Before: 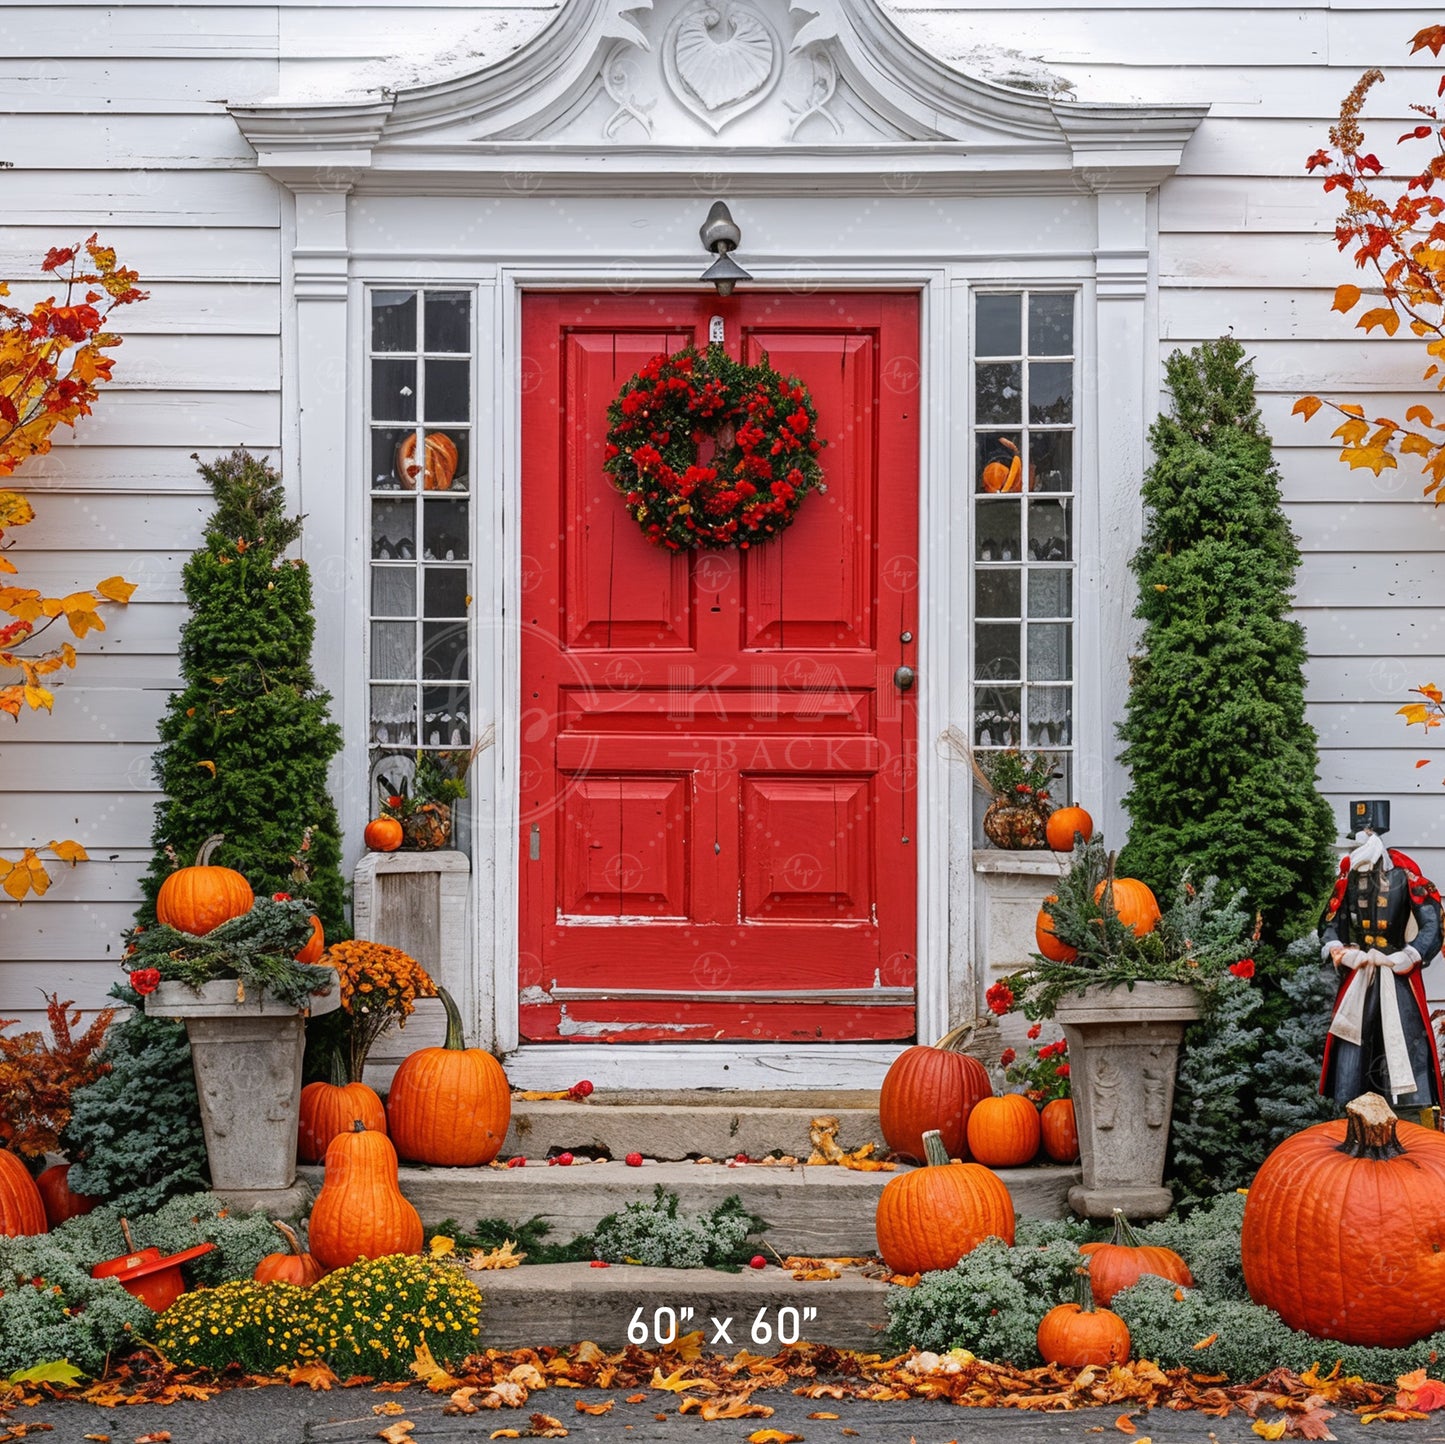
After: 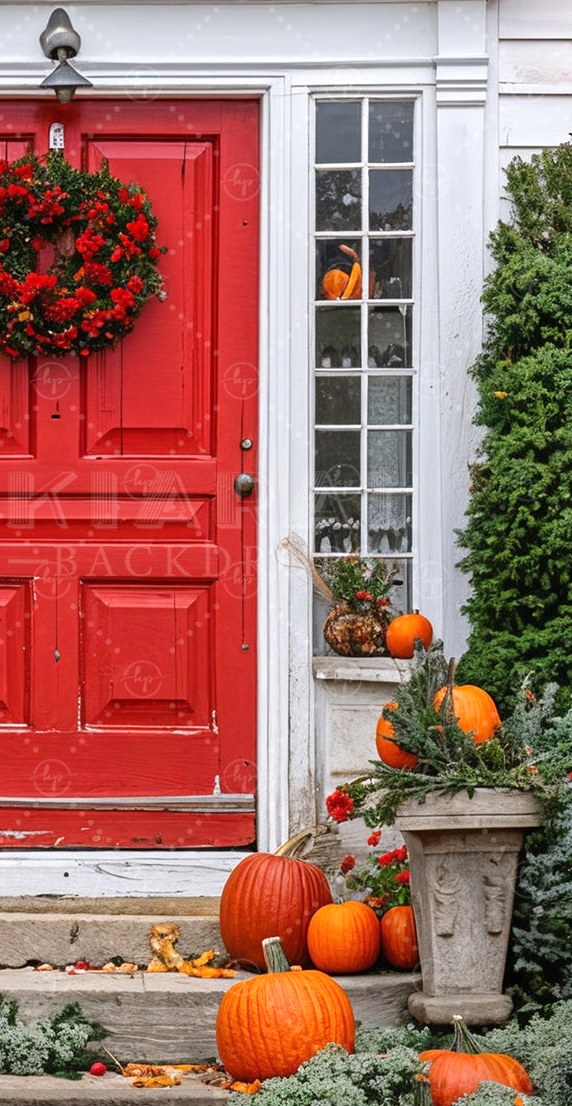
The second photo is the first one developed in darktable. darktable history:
crop: left 45.721%, top 13.393%, right 14.118%, bottom 10.01%
exposure: exposure 0.3 EV, compensate highlight preservation false
